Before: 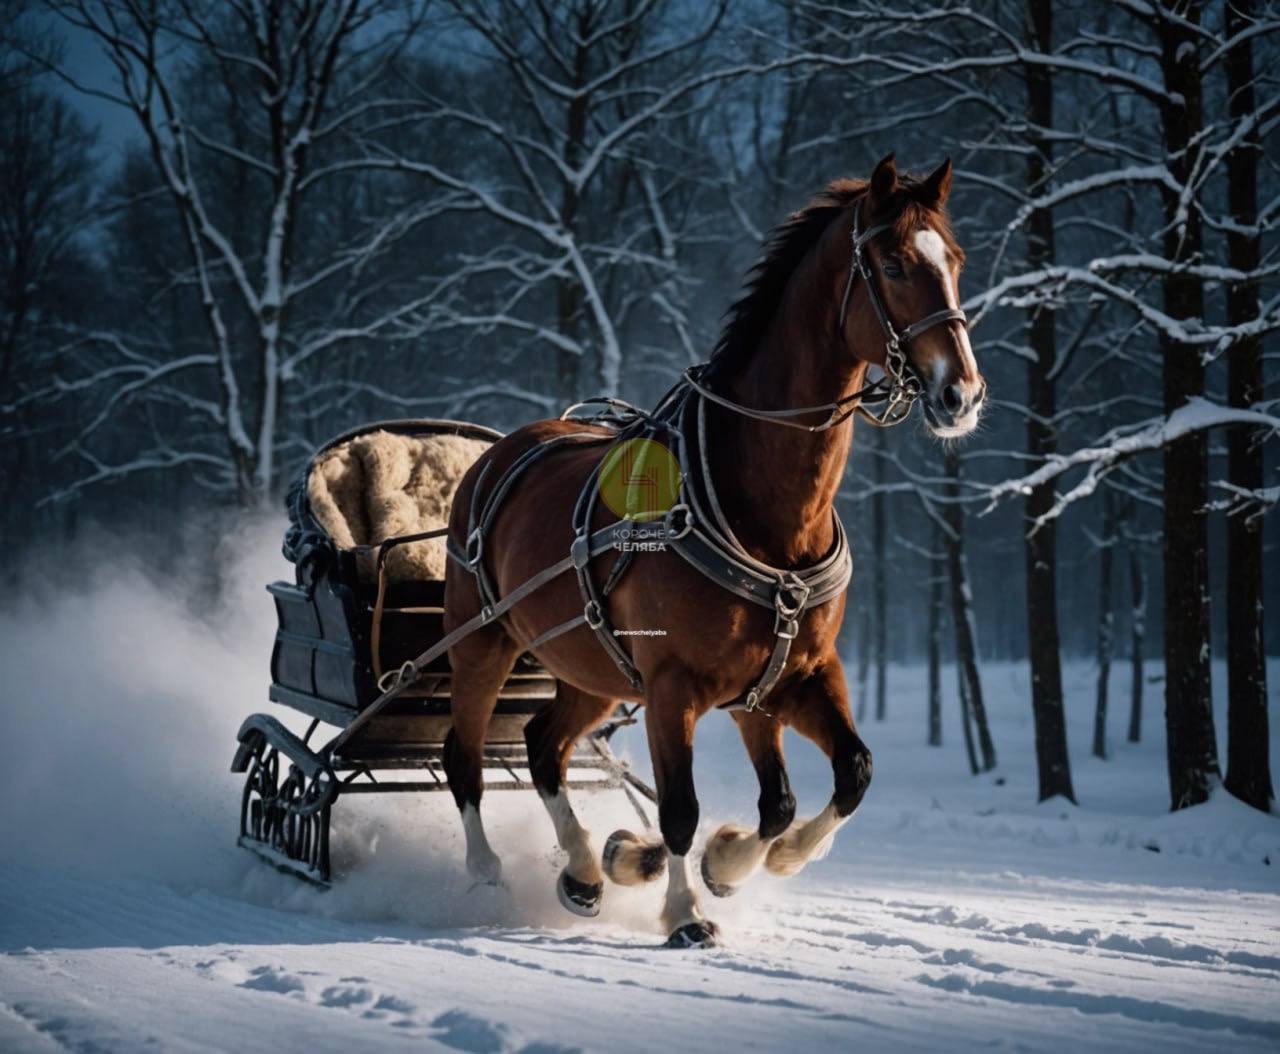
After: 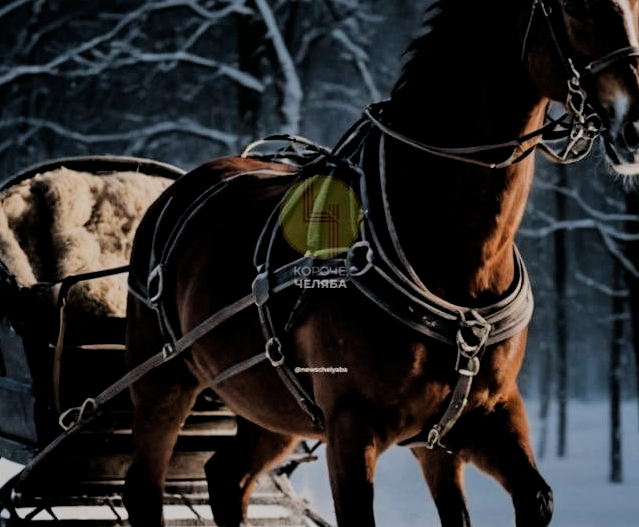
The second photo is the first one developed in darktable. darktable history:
filmic rgb: black relative exposure -4.14 EV, white relative exposure 5.1 EV, hardness 2.11, contrast 1.165
crop: left 25%, top 25%, right 25%, bottom 25%
